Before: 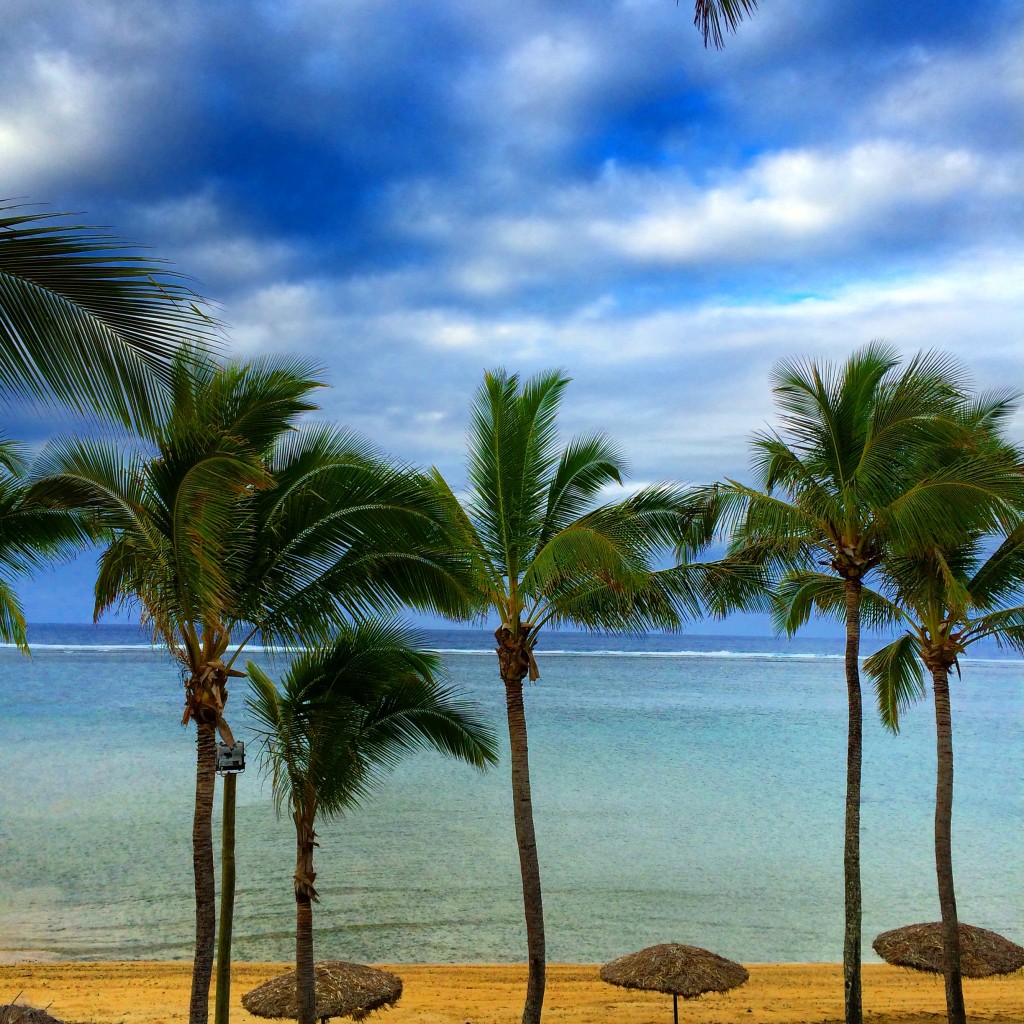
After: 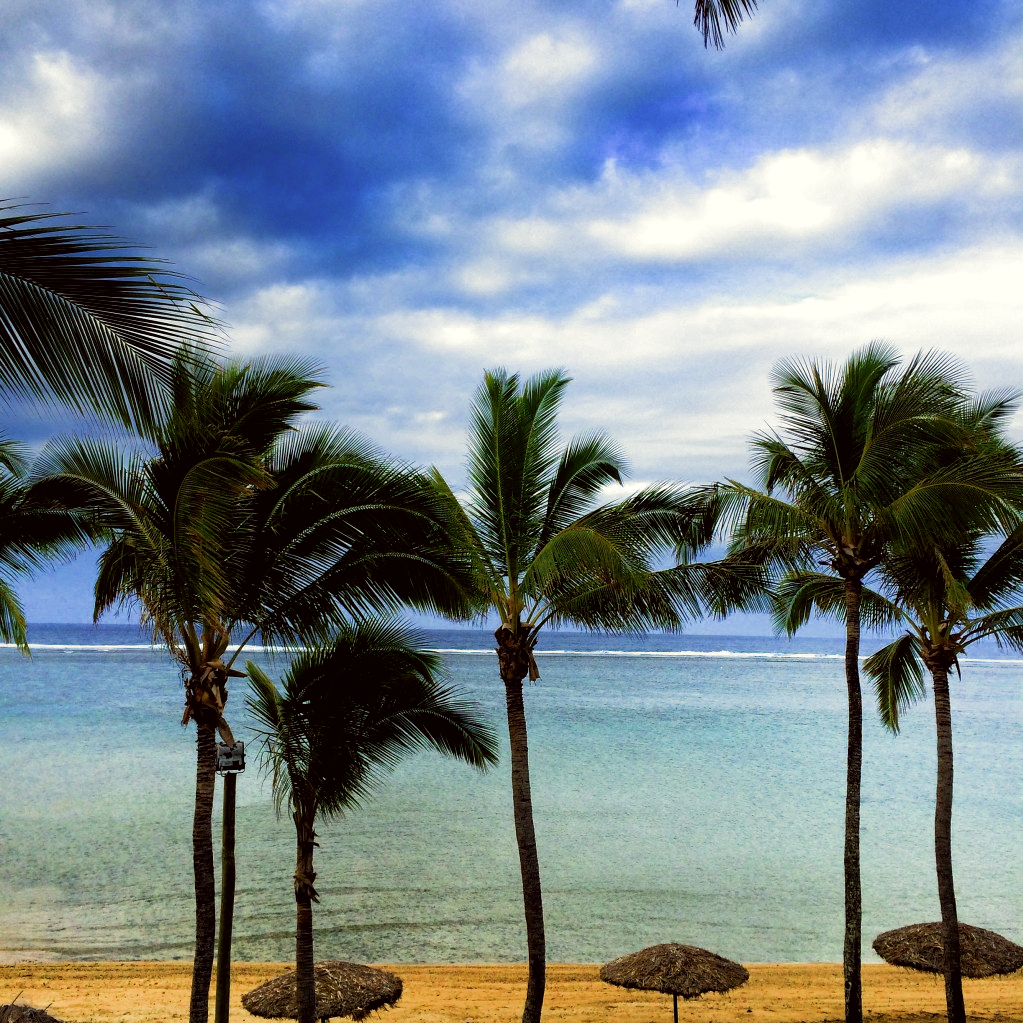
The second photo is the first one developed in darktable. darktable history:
filmic rgb: black relative exposure -8.2 EV, white relative exposure 2.2 EV, threshold 3 EV, hardness 7.11, latitude 75%, contrast 1.325, highlights saturation mix -2%, shadows ↔ highlights balance 30%, preserve chrominance RGB euclidean norm, color science v5 (2021), contrast in shadows safe, contrast in highlights safe, enable highlight reconstruction true
color correction: highlights a* -0.95, highlights b* 4.5, shadows a* 3.55
